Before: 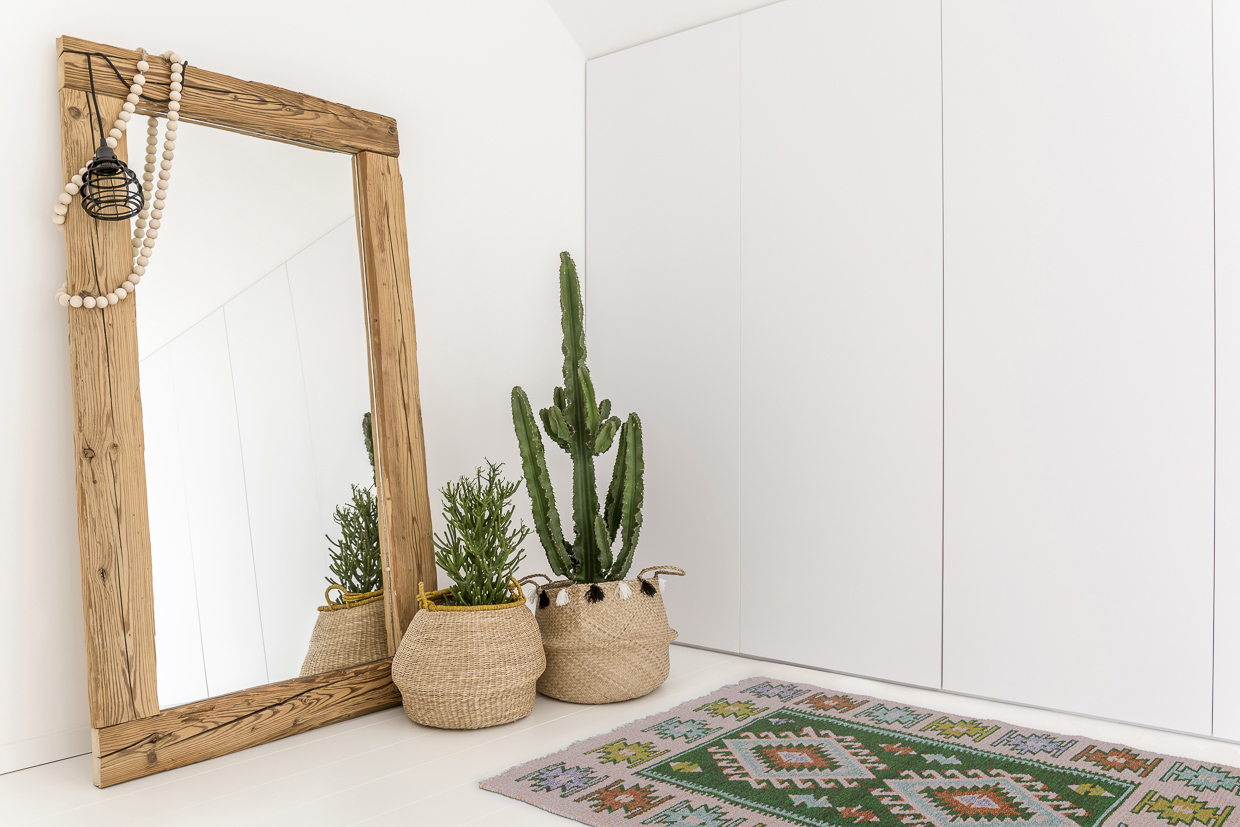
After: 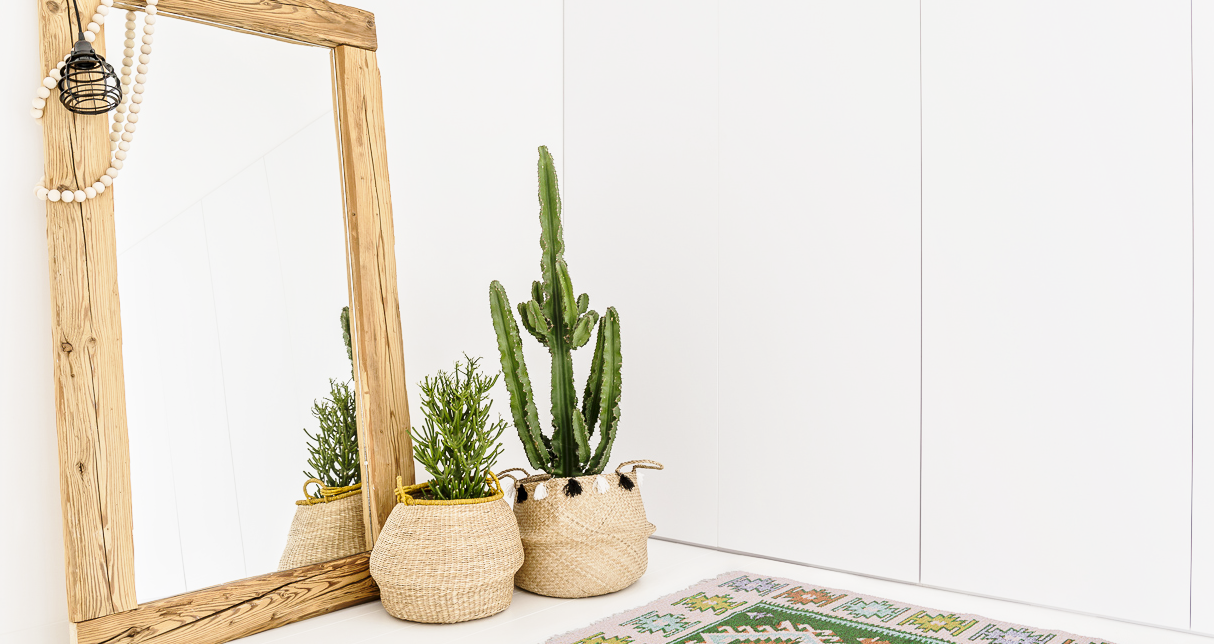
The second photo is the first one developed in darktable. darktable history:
tone equalizer: -8 EV -0.002 EV, -7 EV 0.005 EV, -6 EV -0.009 EV, -5 EV 0.011 EV, -4 EV -0.012 EV, -3 EV 0.007 EV, -2 EV -0.062 EV, -1 EV -0.293 EV, +0 EV -0.582 EV, smoothing diameter 2%, edges refinement/feathering 20, mask exposure compensation -1.57 EV, filter diffusion 5
base curve: curves: ch0 [(0, 0) (0.028, 0.03) (0.121, 0.232) (0.46, 0.748) (0.859, 0.968) (1, 1)], preserve colors none
crop and rotate: left 1.814%, top 12.818%, right 0.25%, bottom 9.225%
